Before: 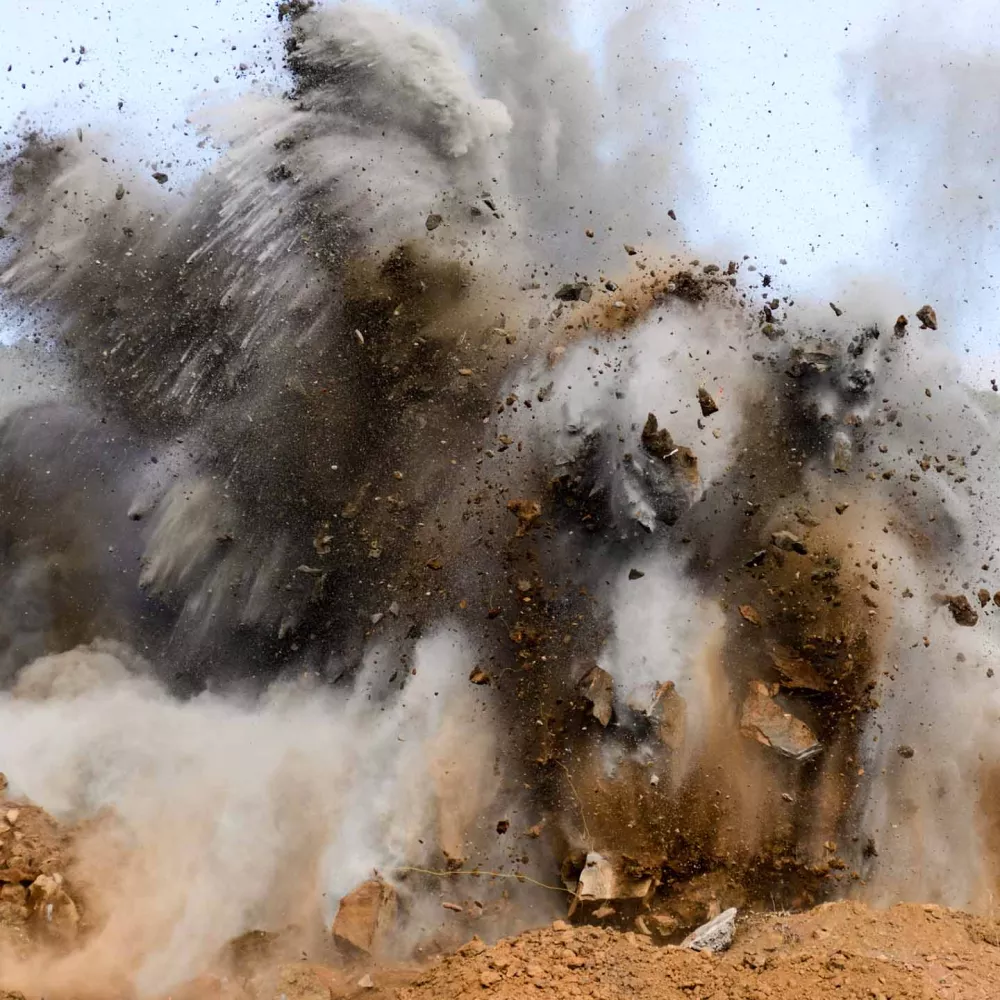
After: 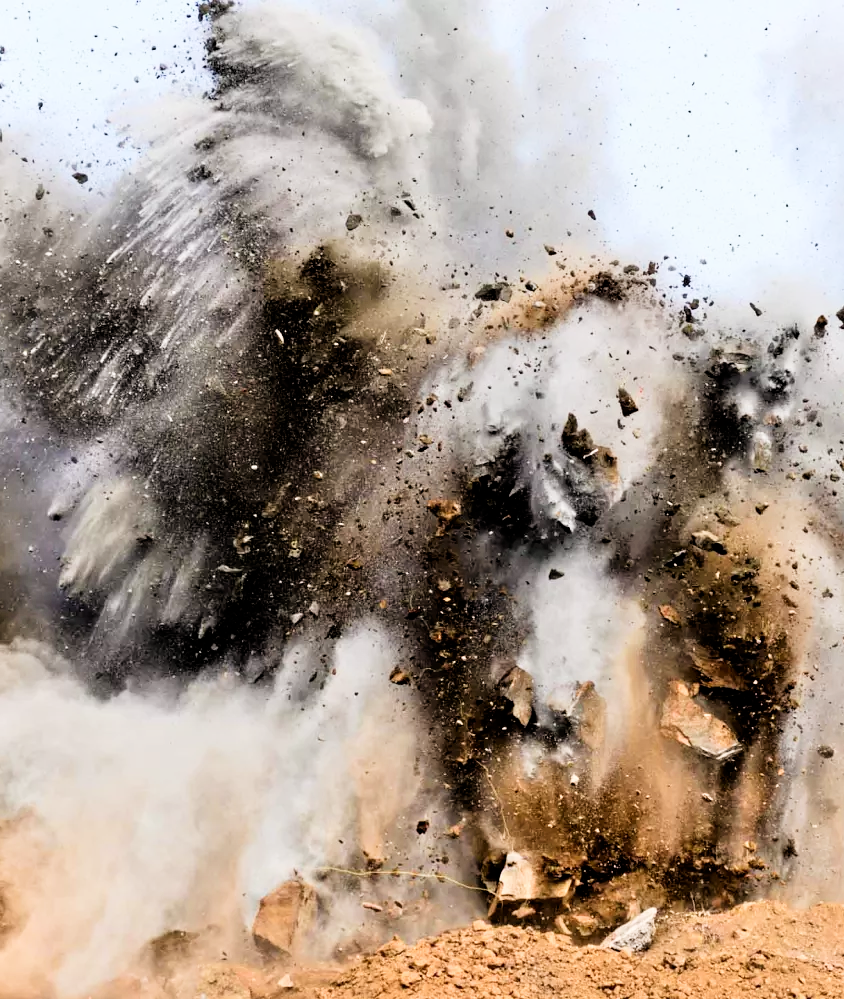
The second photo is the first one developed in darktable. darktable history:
filmic rgb: black relative exposure -5.13 EV, white relative exposure 3.97 EV, hardness 2.88, contrast 1.3, highlights saturation mix -31.29%
tone equalizer: -7 EV 0.149 EV, -6 EV 0.616 EV, -5 EV 1.18 EV, -4 EV 1.35 EV, -3 EV 1.18 EV, -2 EV 0.6 EV, -1 EV 0.161 EV, mask exposure compensation -0.498 EV
crop: left 8.086%, right 7.482%
tone curve: curves: ch0 [(0, 0) (0.003, 0.002) (0.011, 0.009) (0.025, 0.02) (0.044, 0.036) (0.069, 0.057) (0.1, 0.081) (0.136, 0.115) (0.177, 0.153) (0.224, 0.202) (0.277, 0.264) (0.335, 0.333) (0.399, 0.409) (0.468, 0.491) (0.543, 0.58) (0.623, 0.675) (0.709, 0.777) (0.801, 0.88) (0.898, 0.98) (1, 1)], color space Lab, independent channels, preserve colors none
shadows and highlights: shadows 1.49, highlights 41.6
exposure: exposure -0.157 EV, compensate highlight preservation false
